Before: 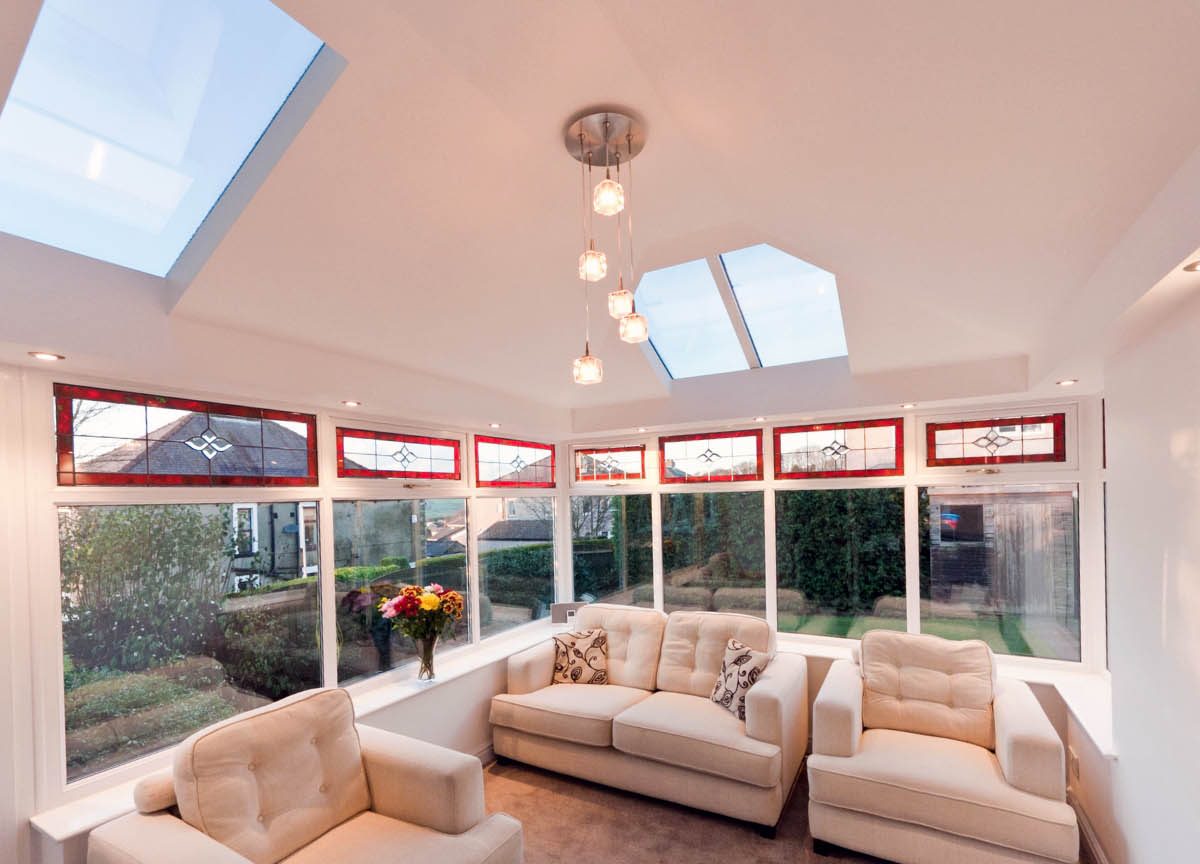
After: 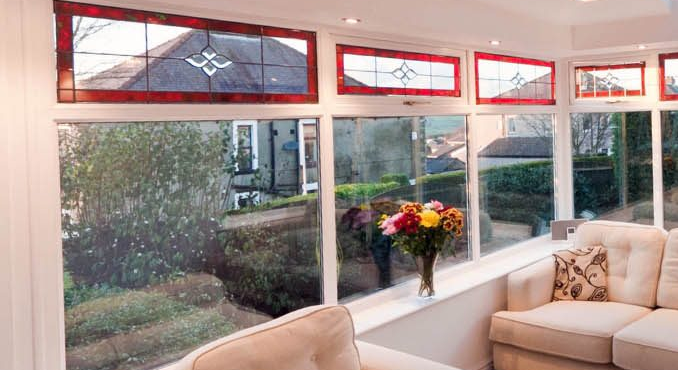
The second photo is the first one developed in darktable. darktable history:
crop: top 44.439%, right 43.423%, bottom 12.727%
